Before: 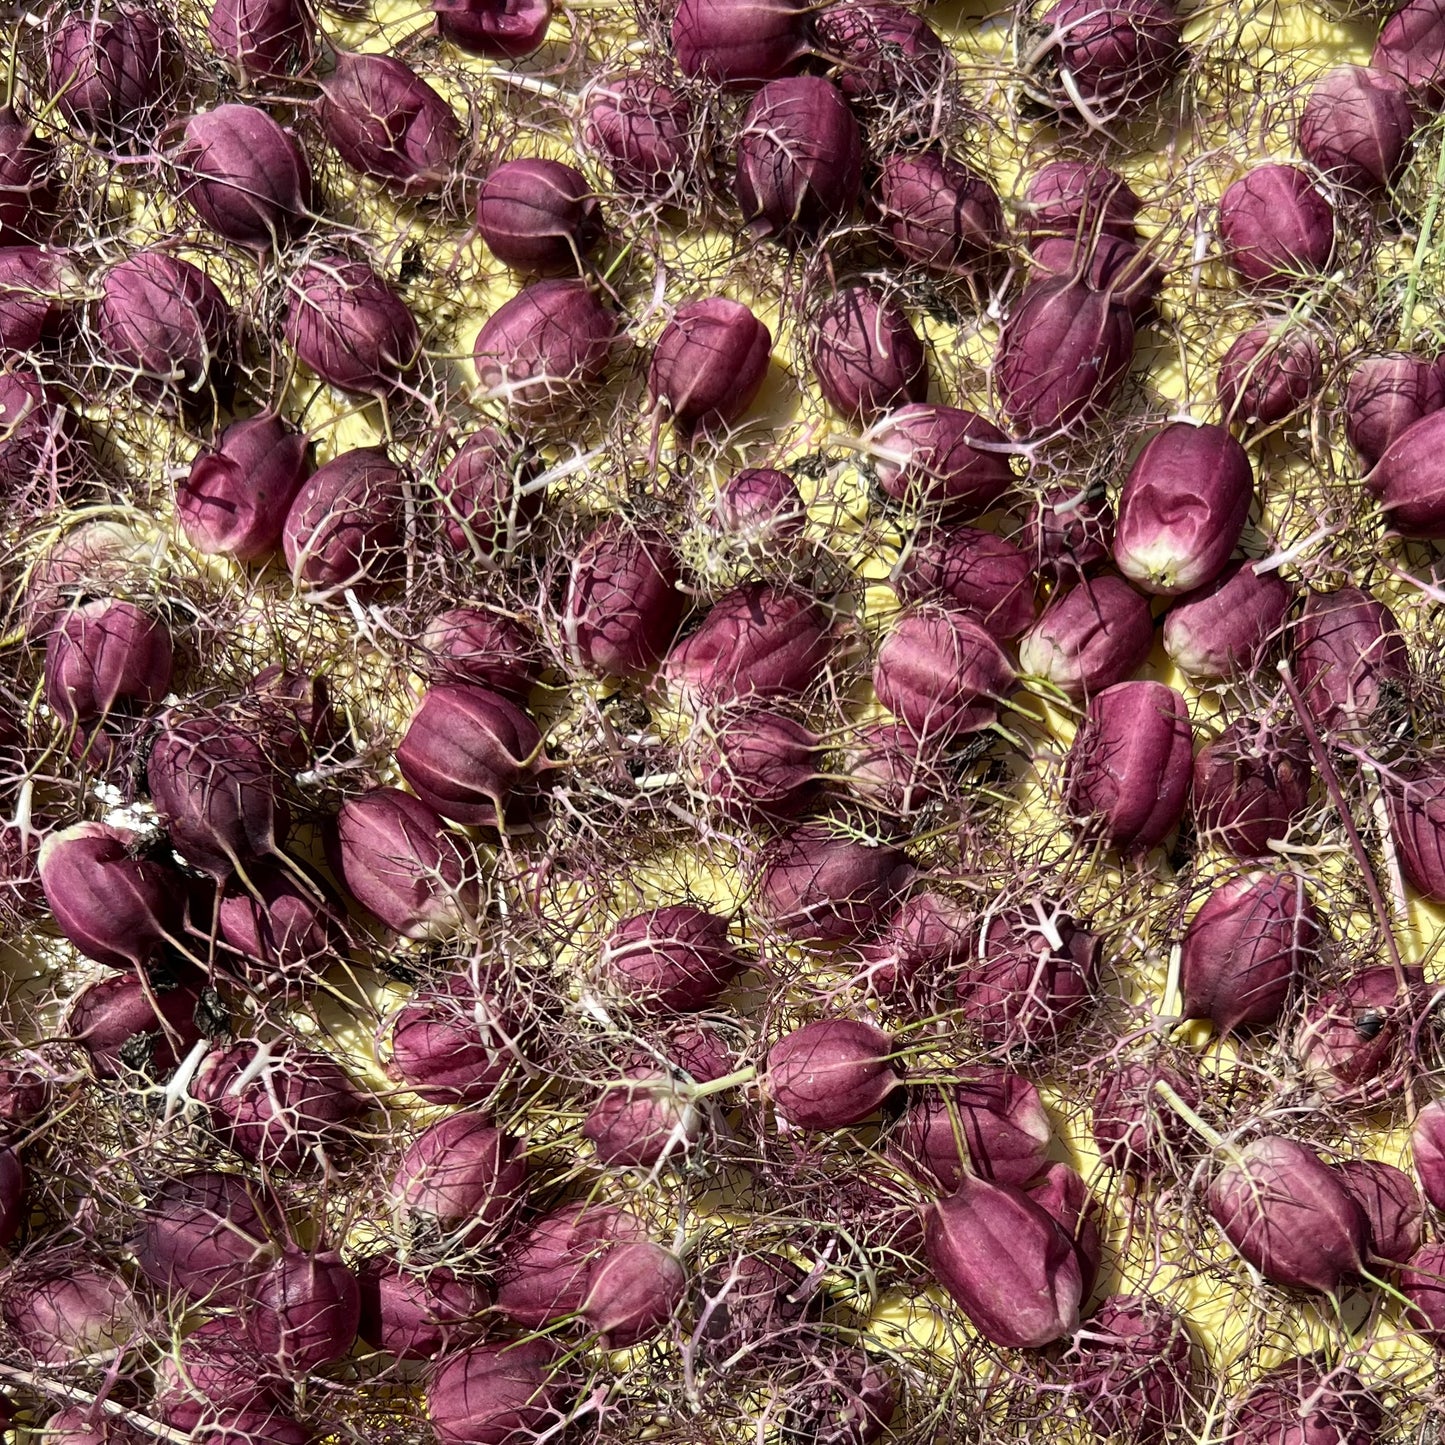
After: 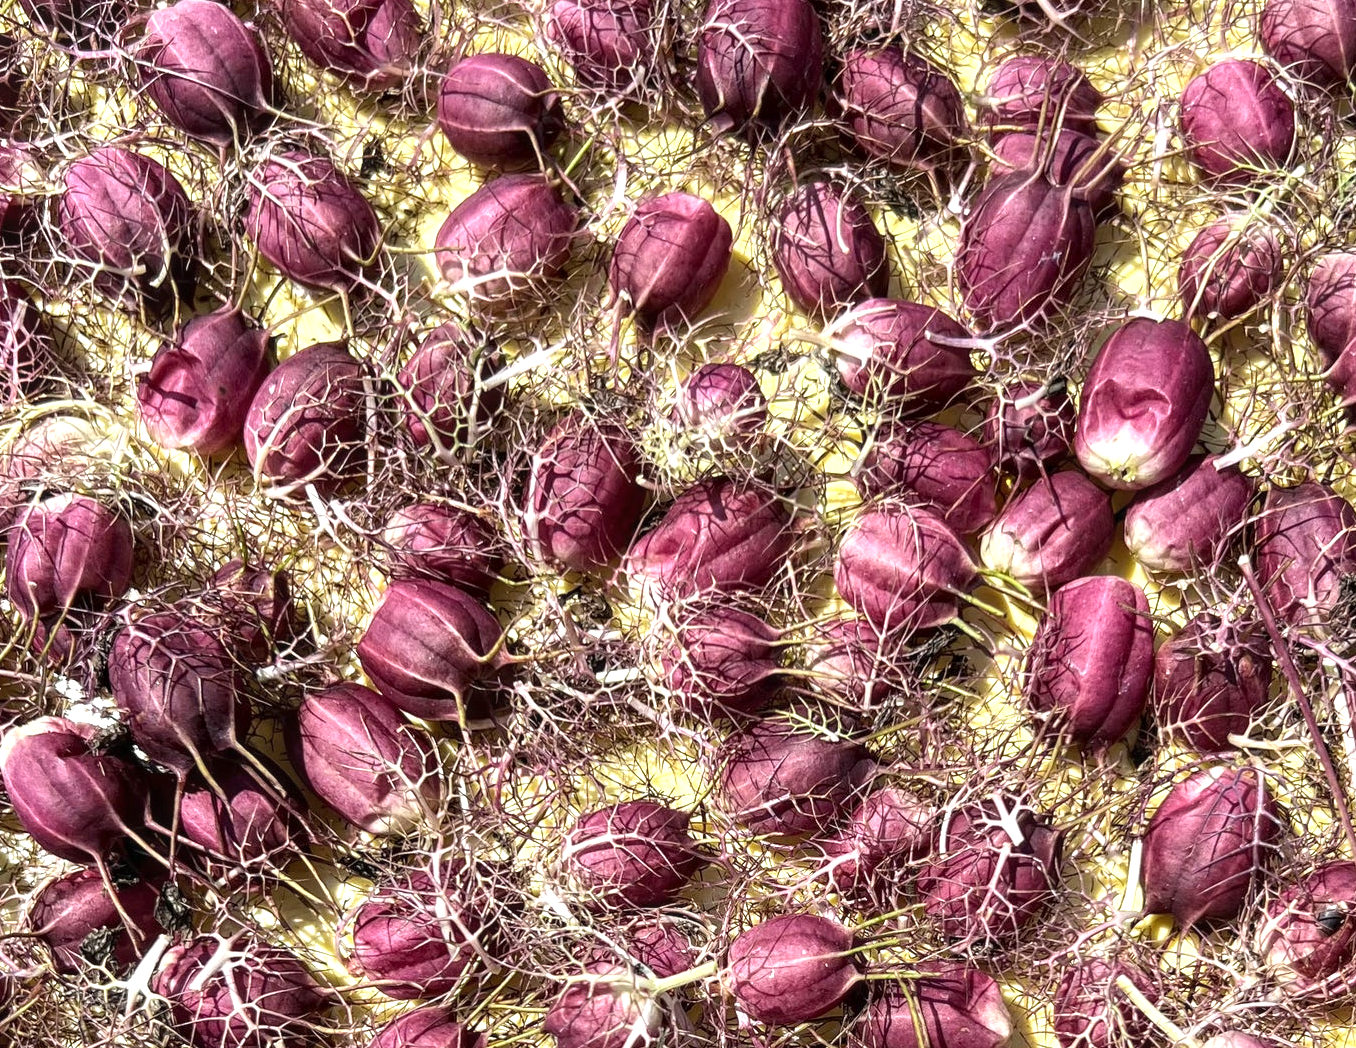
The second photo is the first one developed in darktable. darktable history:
local contrast: on, module defaults
crop: left 2.737%, top 7.287%, right 3.421%, bottom 20.179%
exposure: black level correction 0, exposure 0.7 EV, compensate exposure bias true, compensate highlight preservation false
